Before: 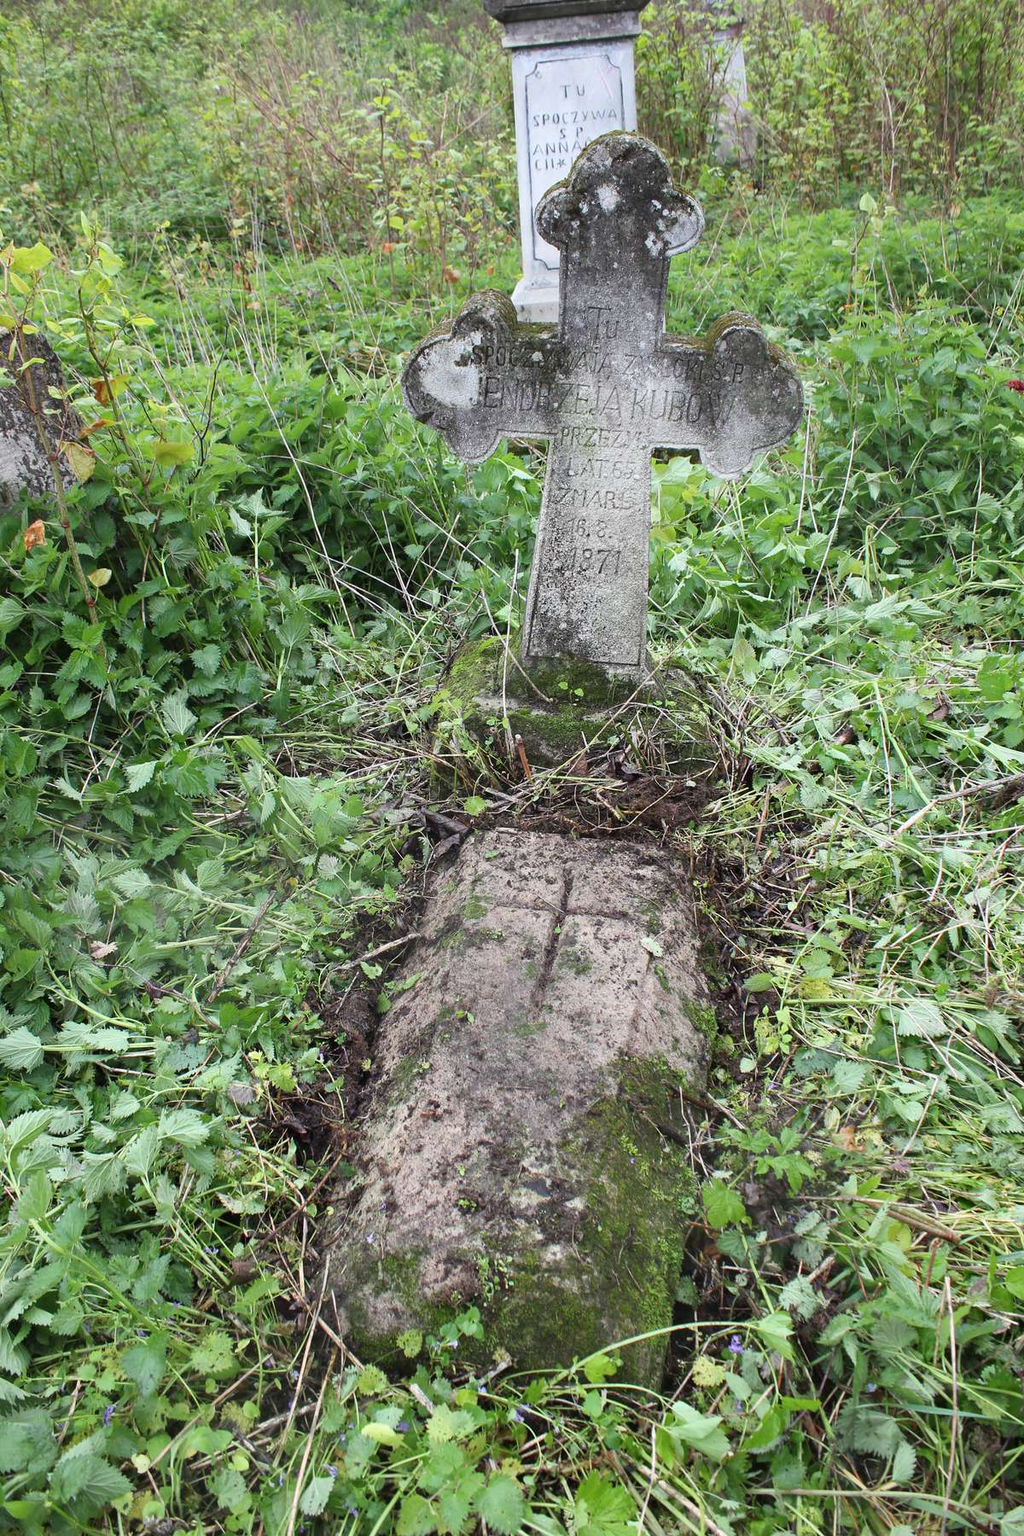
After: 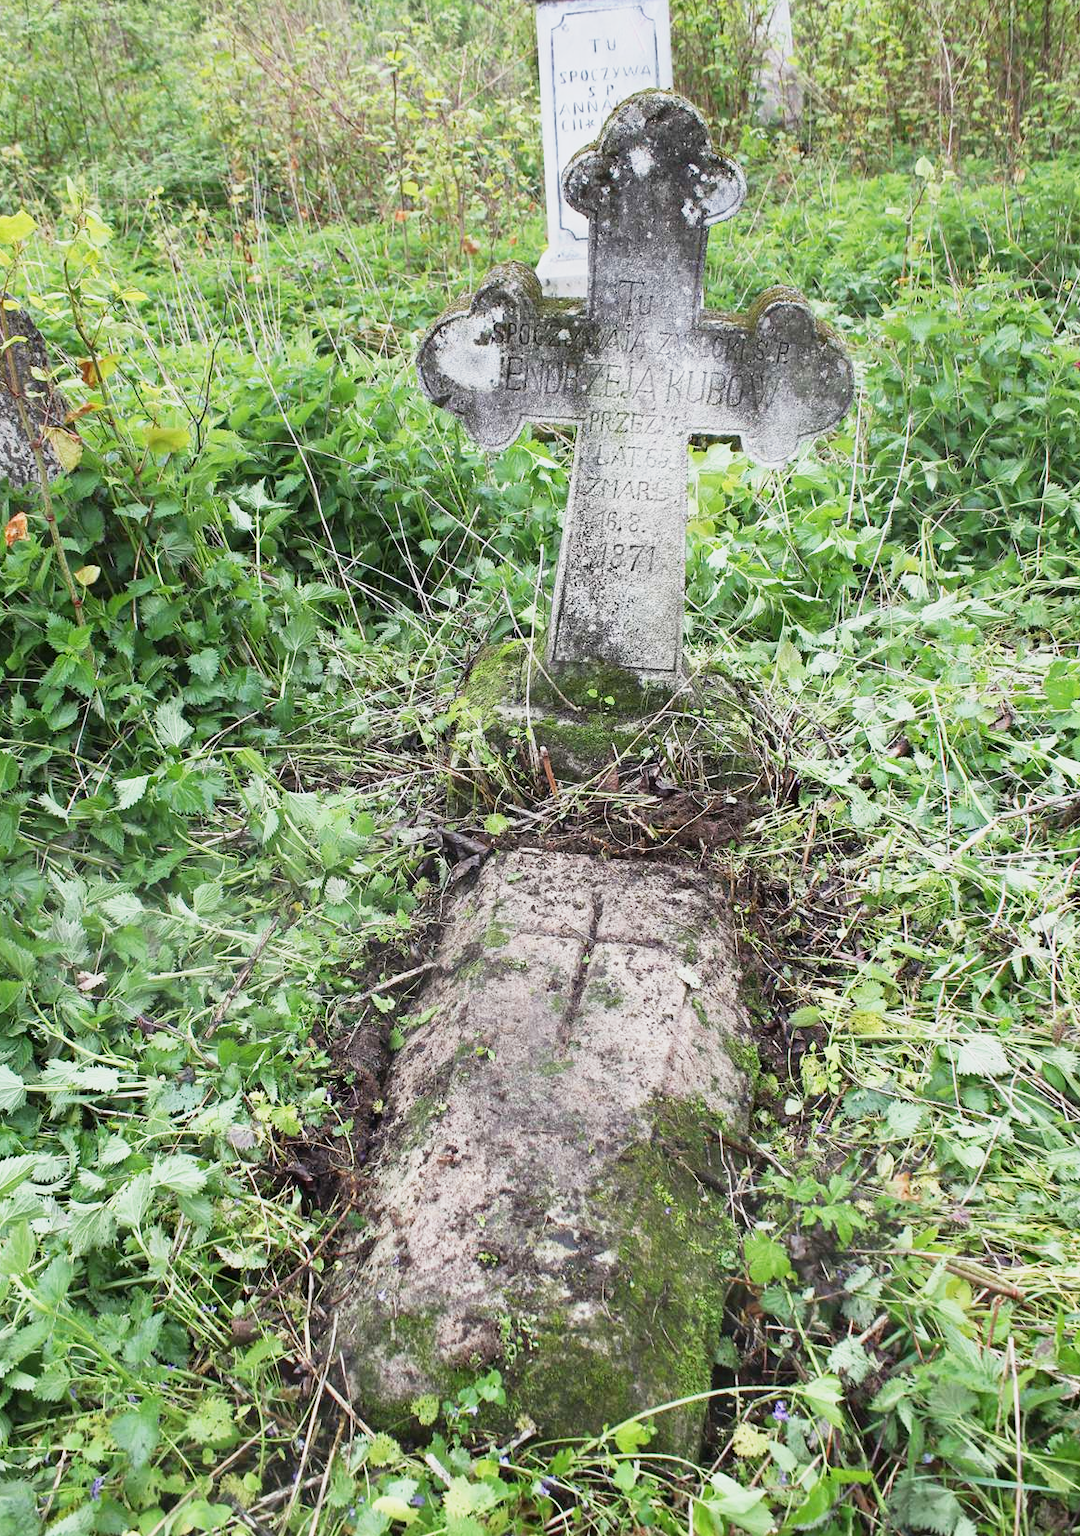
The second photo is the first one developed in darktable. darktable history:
tone equalizer: on, module defaults
crop: left 1.964%, top 3.251%, right 1.122%, bottom 4.933%
base curve: curves: ch0 [(0, 0) (0.088, 0.125) (0.176, 0.251) (0.354, 0.501) (0.613, 0.749) (1, 0.877)], preserve colors none
